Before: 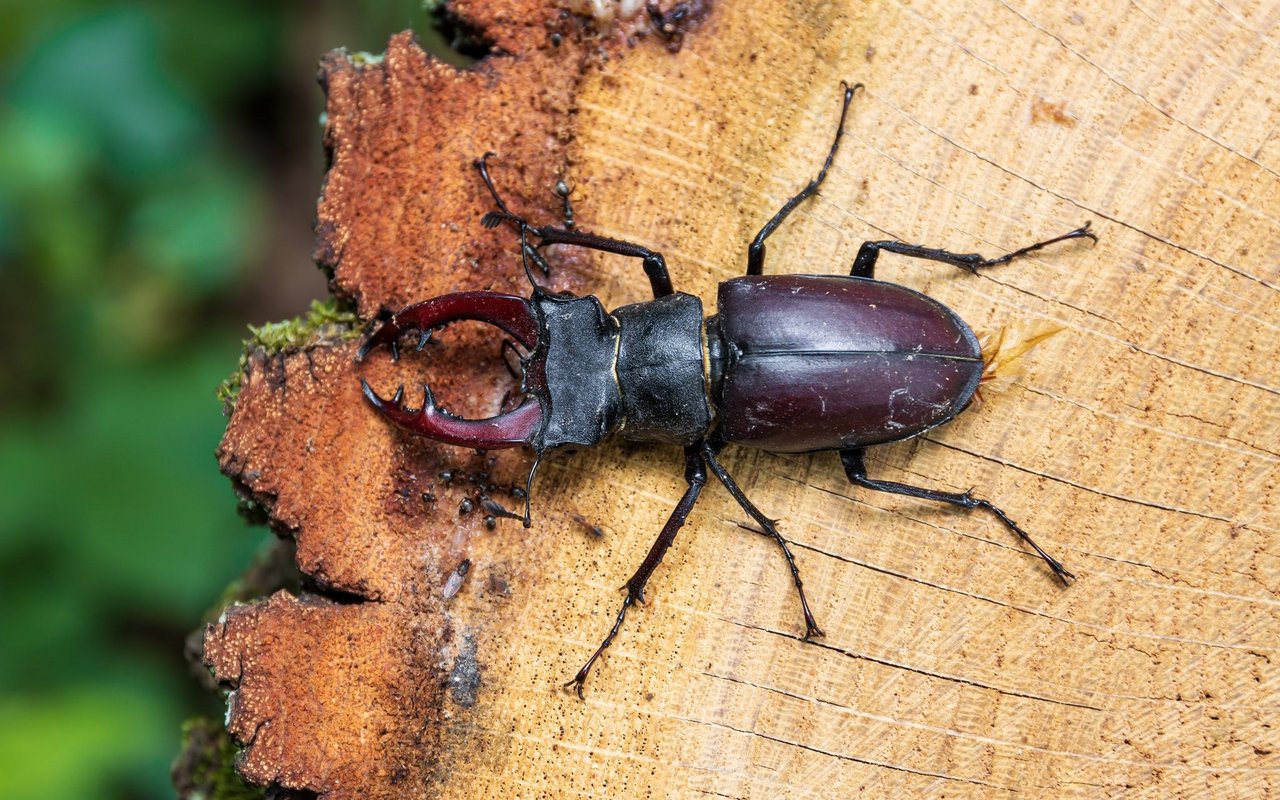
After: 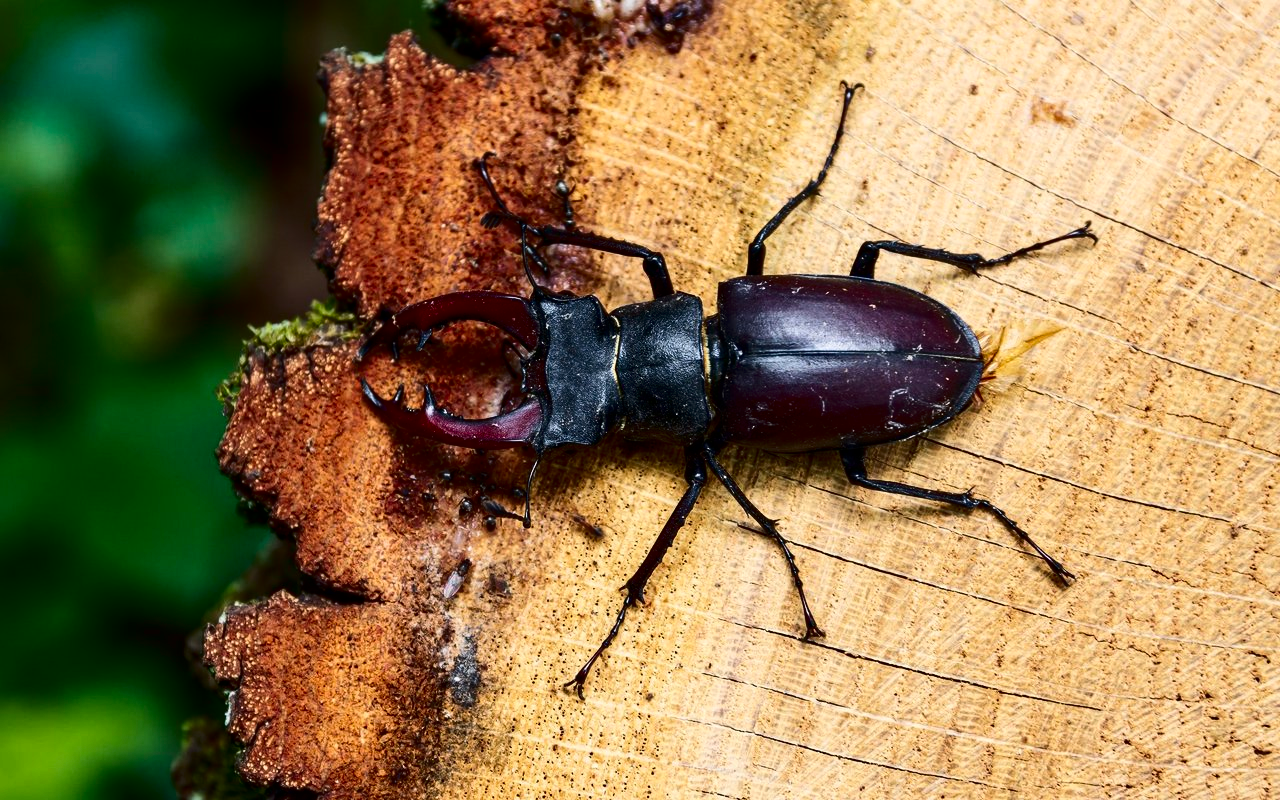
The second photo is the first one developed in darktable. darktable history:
contrast brightness saturation: contrast 0.241, brightness -0.222, saturation 0.146
